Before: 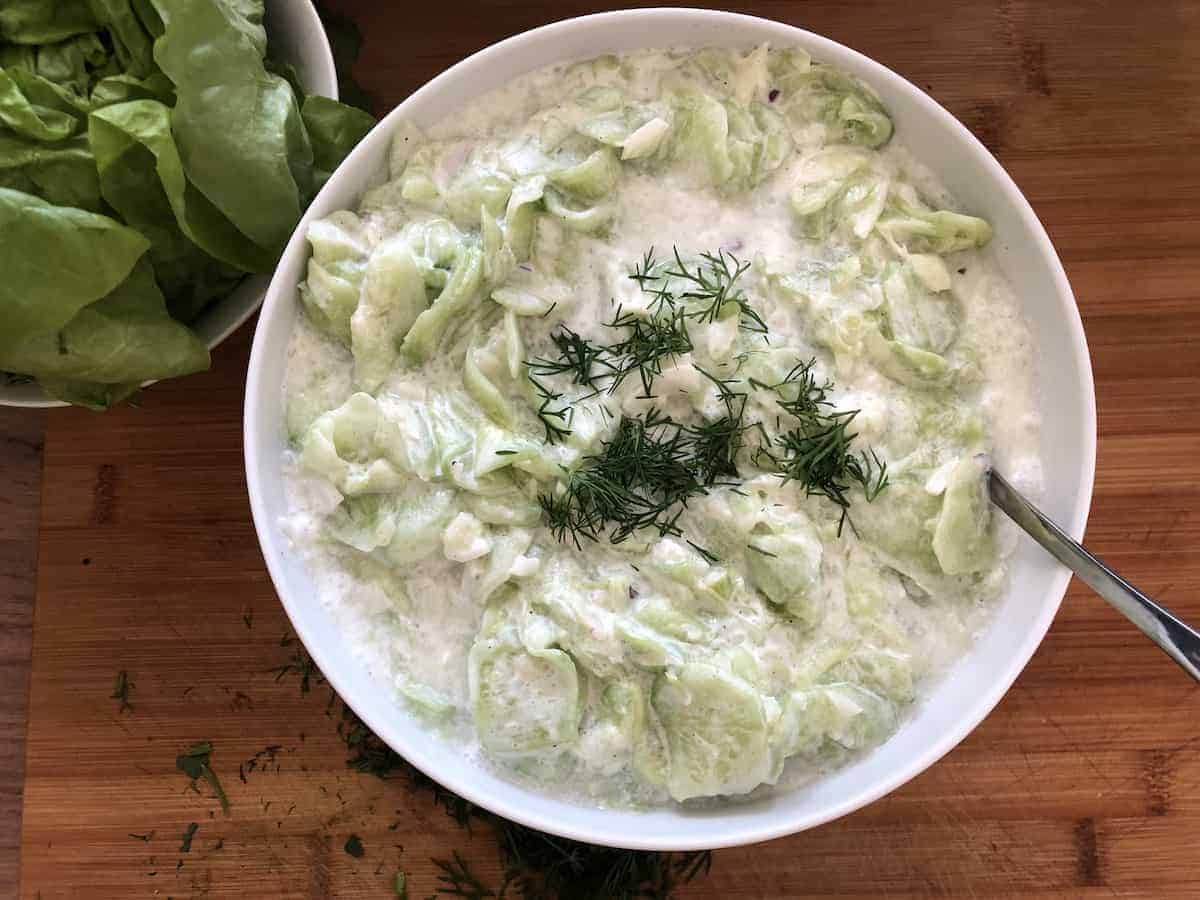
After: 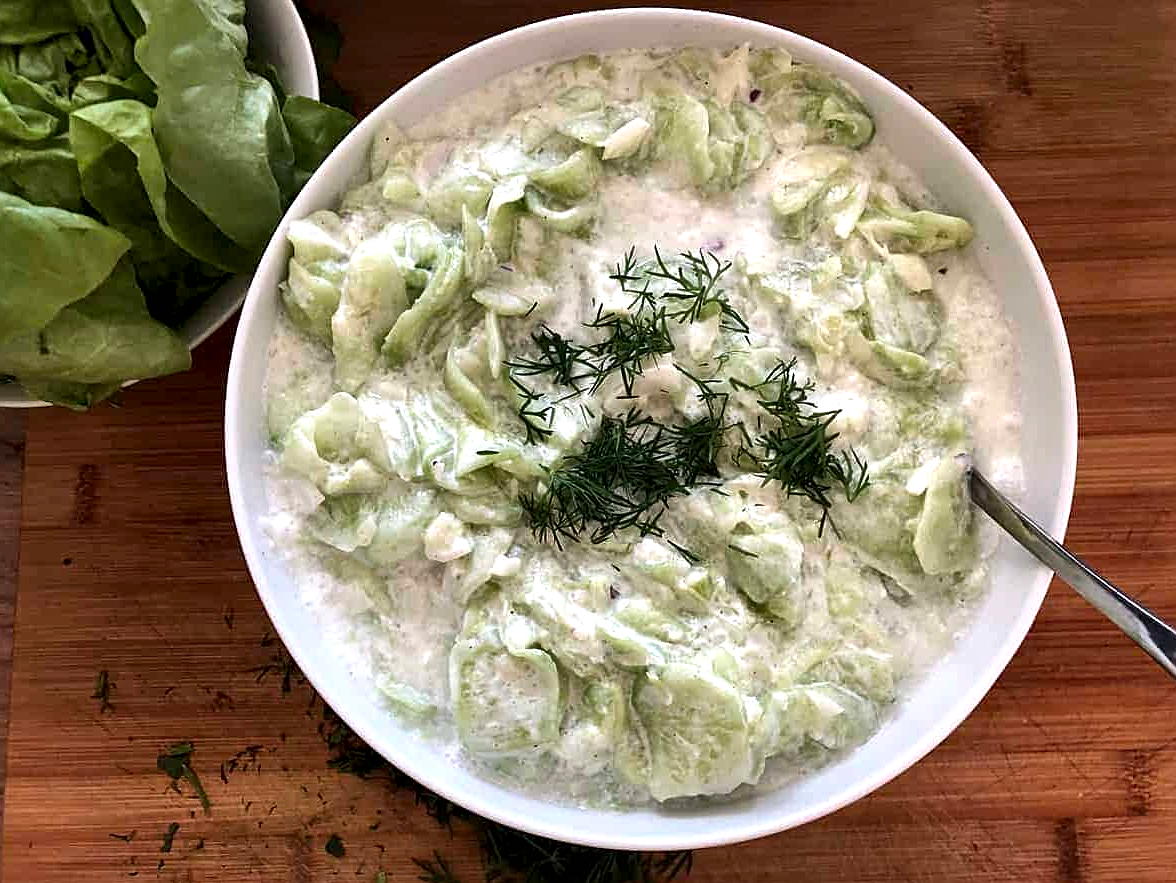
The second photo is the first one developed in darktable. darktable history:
local contrast: mode bilateral grid, contrast 100, coarseness 100, detail 165%, midtone range 0.2
crop: left 1.662%, right 0.273%, bottom 1.886%
sharpen: on, module defaults
shadows and highlights: radius 127.46, shadows 30.51, highlights -31.17, low approximation 0.01, soften with gaussian
